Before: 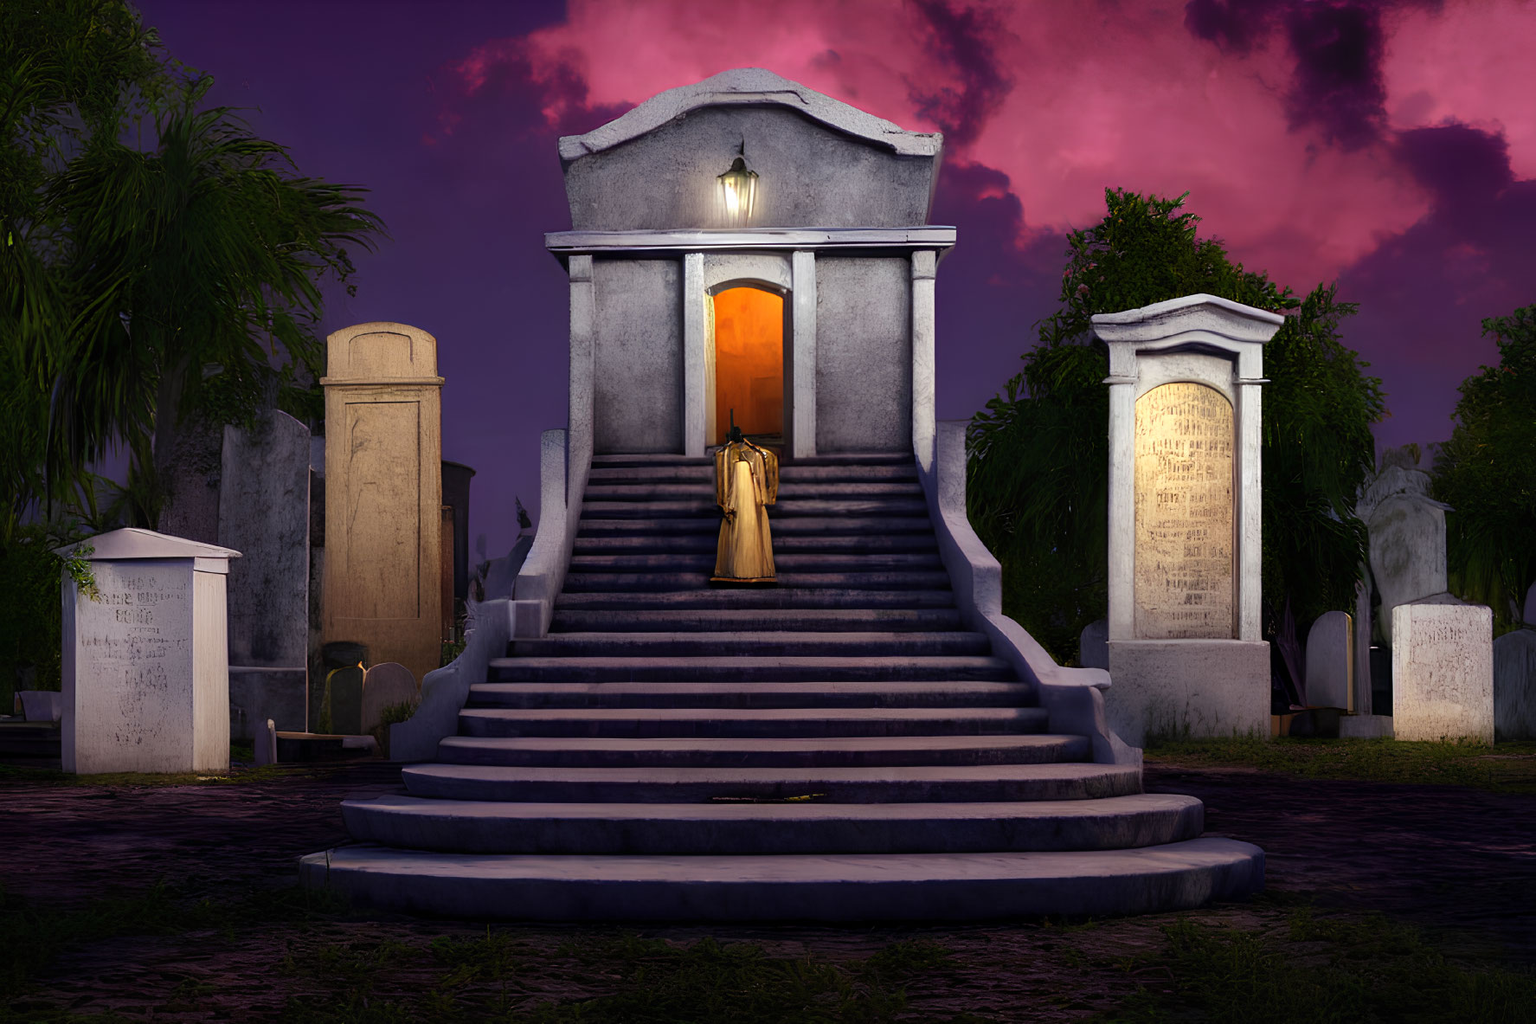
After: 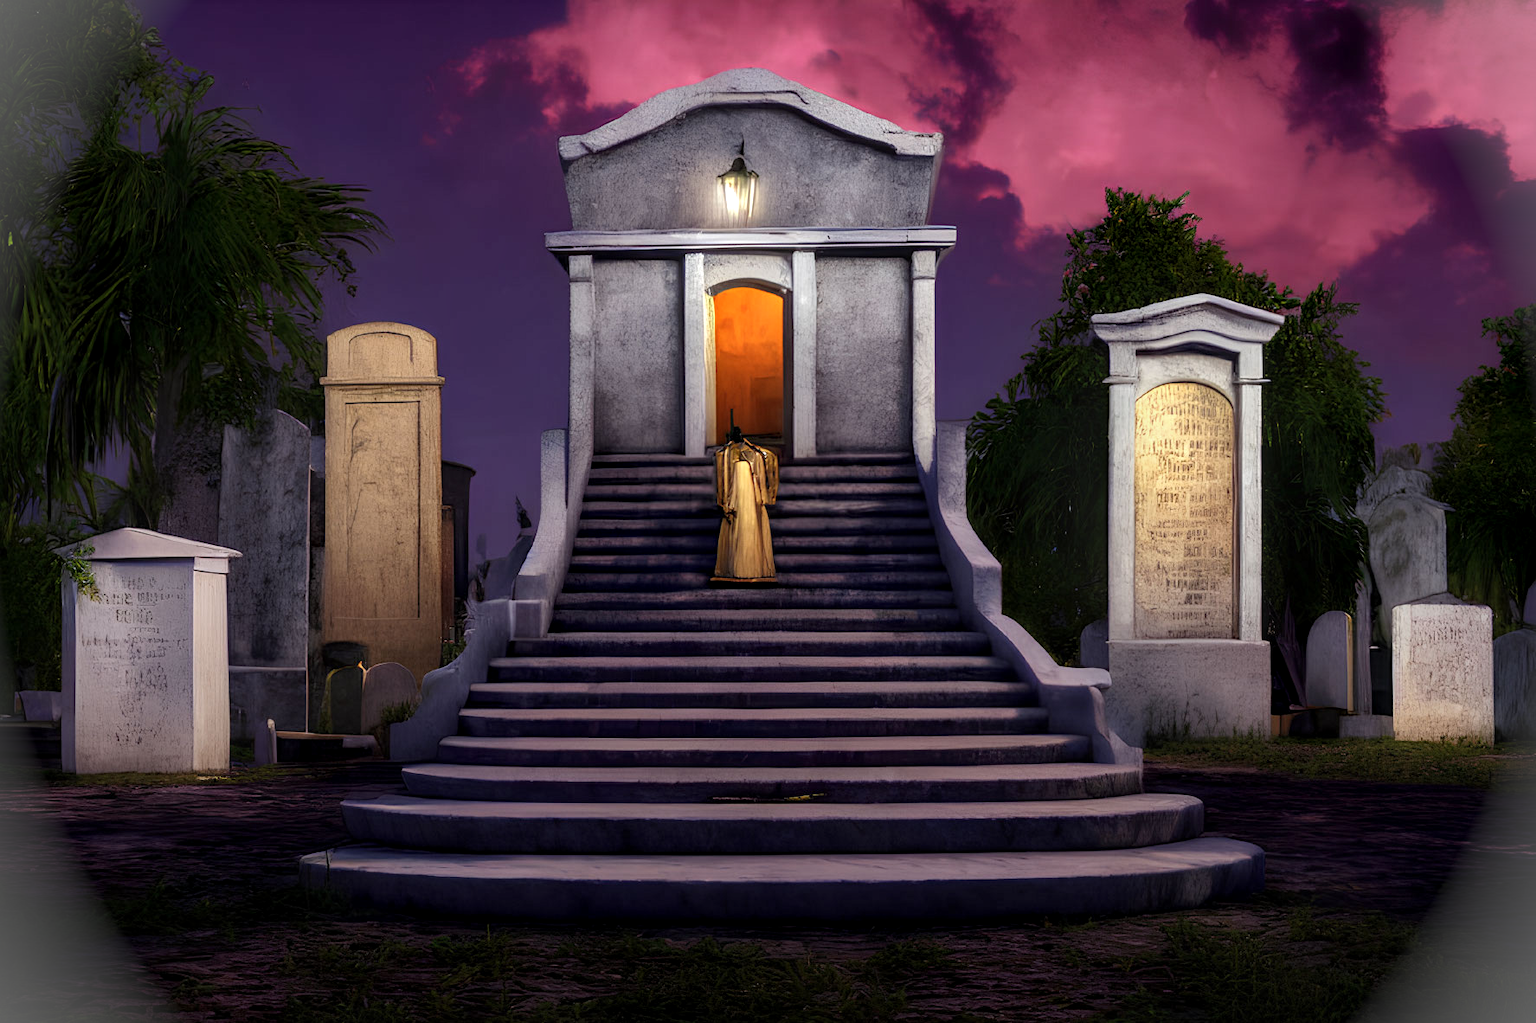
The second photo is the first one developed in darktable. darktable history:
local contrast: detail 130%
vignetting: fall-off start 100%, brightness 0.3, saturation 0
